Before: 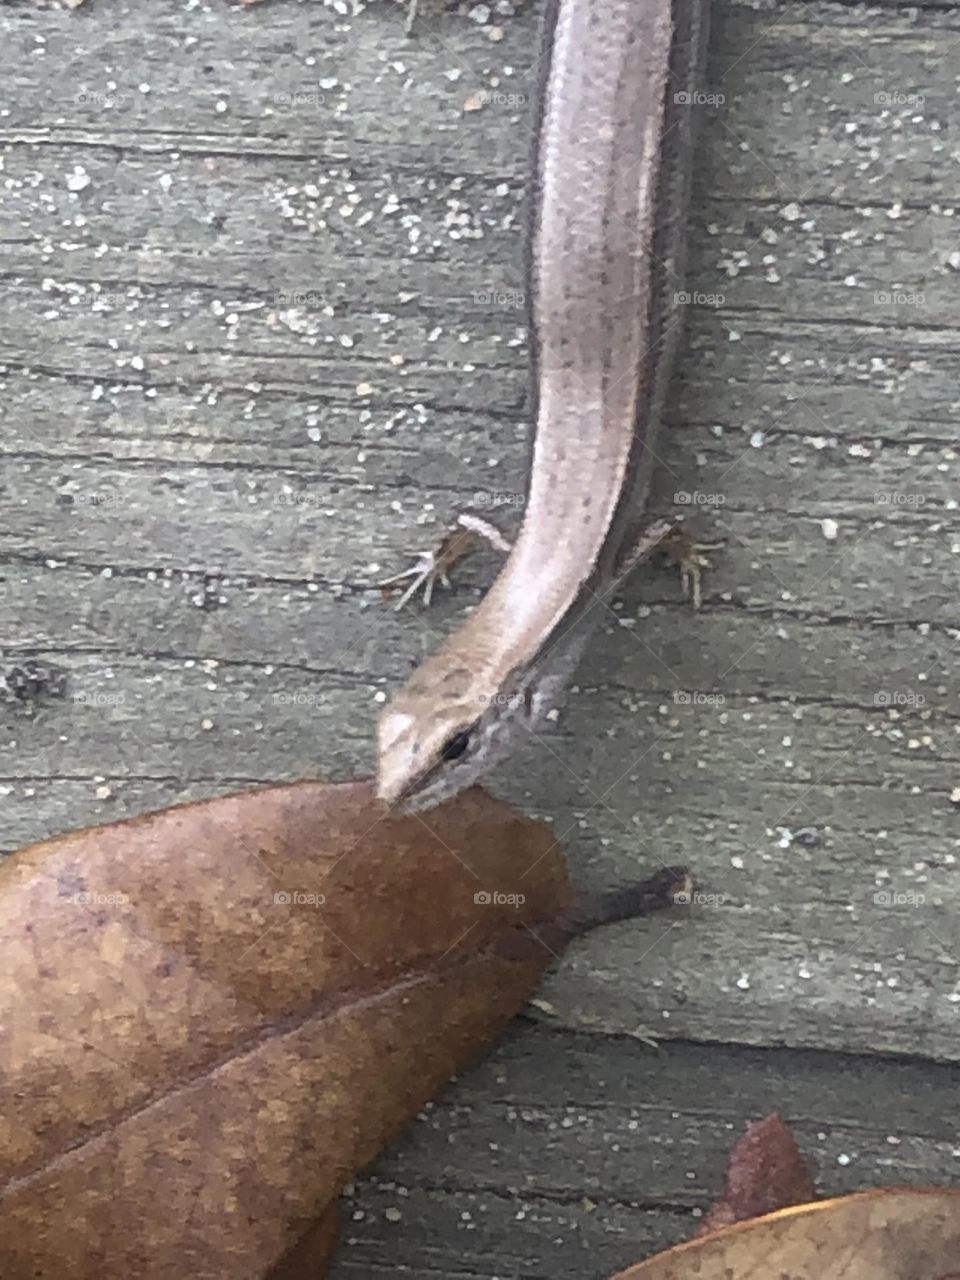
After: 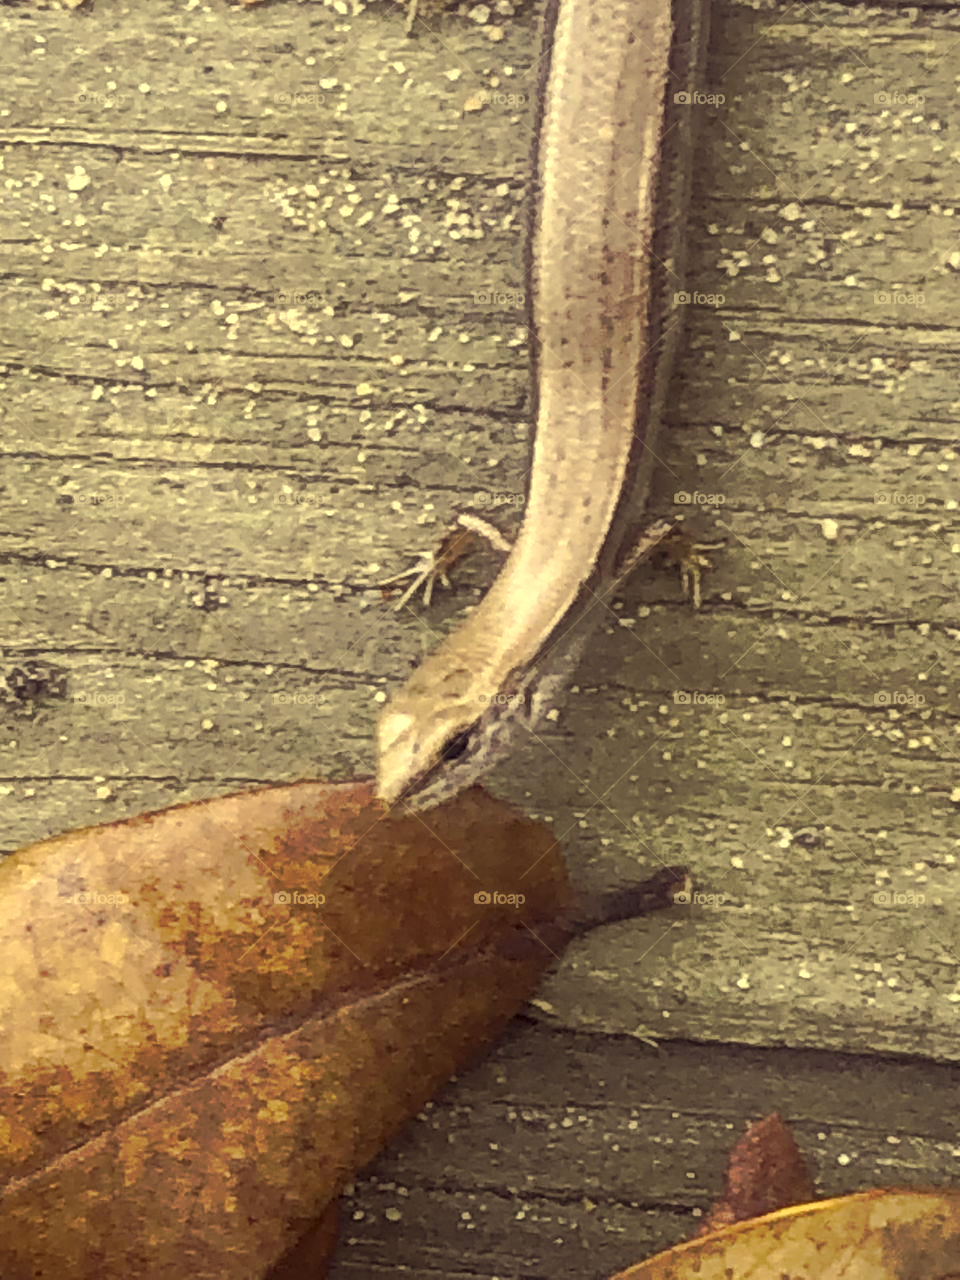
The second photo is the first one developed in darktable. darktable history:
color correction: highlights a* -0.62, highlights b* 39.52, shadows a* 9.73, shadows b* -0.727
local contrast: on, module defaults
tone curve: curves: ch0 [(0, 0) (0.003, 0.003) (0.011, 0.011) (0.025, 0.024) (0.044, 0.043) (0.069, 0.068) (0.1, 0.097) (0.136, 0.133) (0.177, 0.173) (0.224, 0.219) (0.277, 0.271) (0.335, 0.327) (0.399, 0.39) (0.468, 0.457) (0.543, 0.582) (0.623, 0.655) (0.709, 0.734) (0.801, 0.817) (0.898, 0.906) (1, 1)], preserve colors none
